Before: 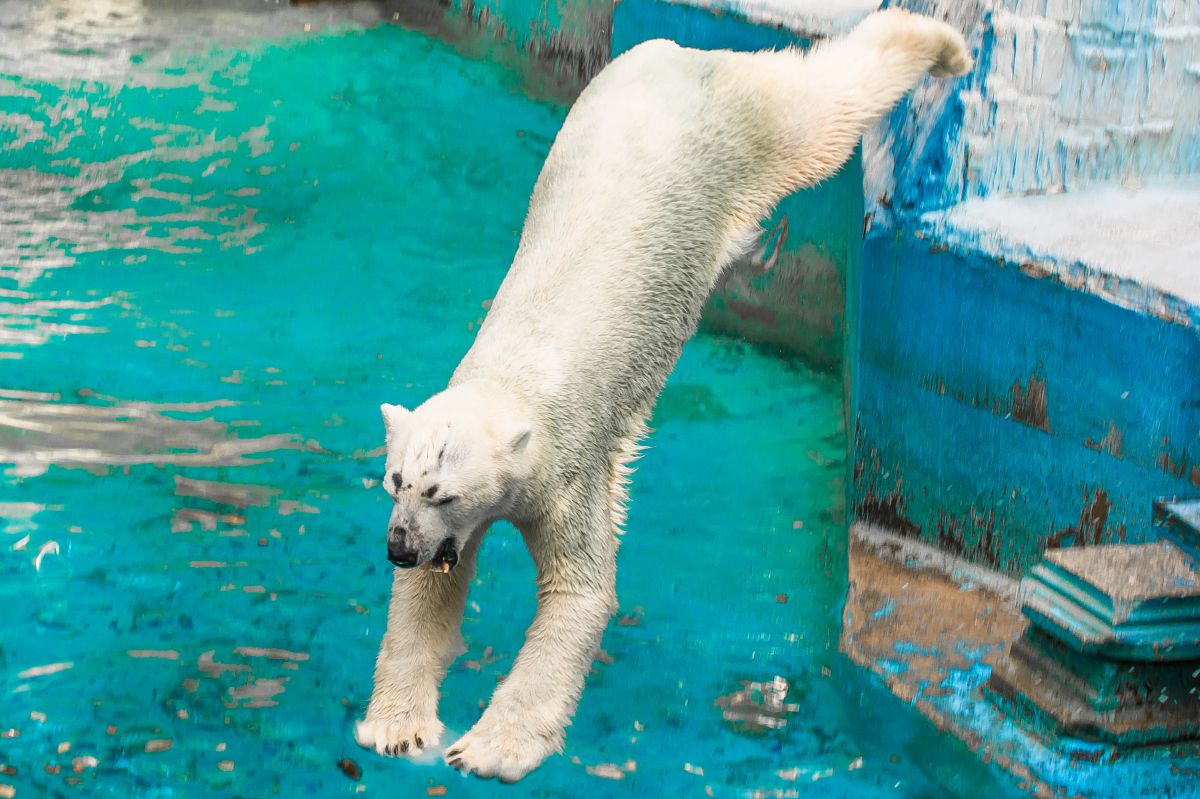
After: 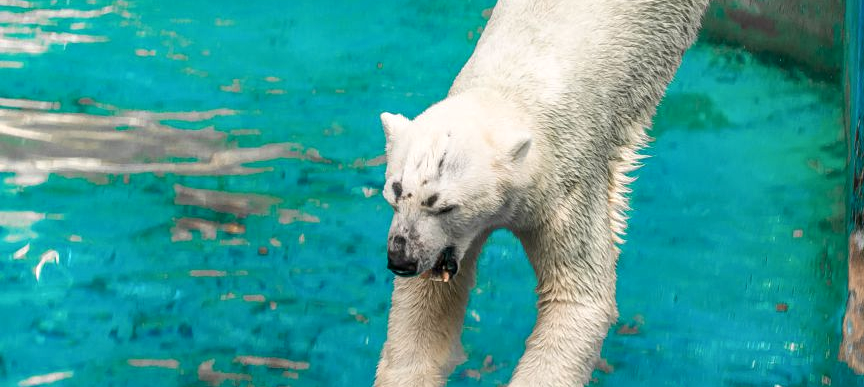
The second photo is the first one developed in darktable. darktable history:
color zones: curves: ch1 [(0, 0.455) (0.063, 0.455) (0.286, 0.495) (0.429, 0.5) (0.571, 0.5) (0.714, 0.5) (0.857, 0.5) (1, 0.455)]; ch2 [(0, 0.532) (0.063, 0.521) (0.233, 0.447) (0.429, 0.489) (0.571, 0.5) (0.714, 0.5) (0.857, 0.5) (1, 0.532)]
local contrast: on, module defaults
crop: top 36.498%, right 27.964%, bottom 14.995%
